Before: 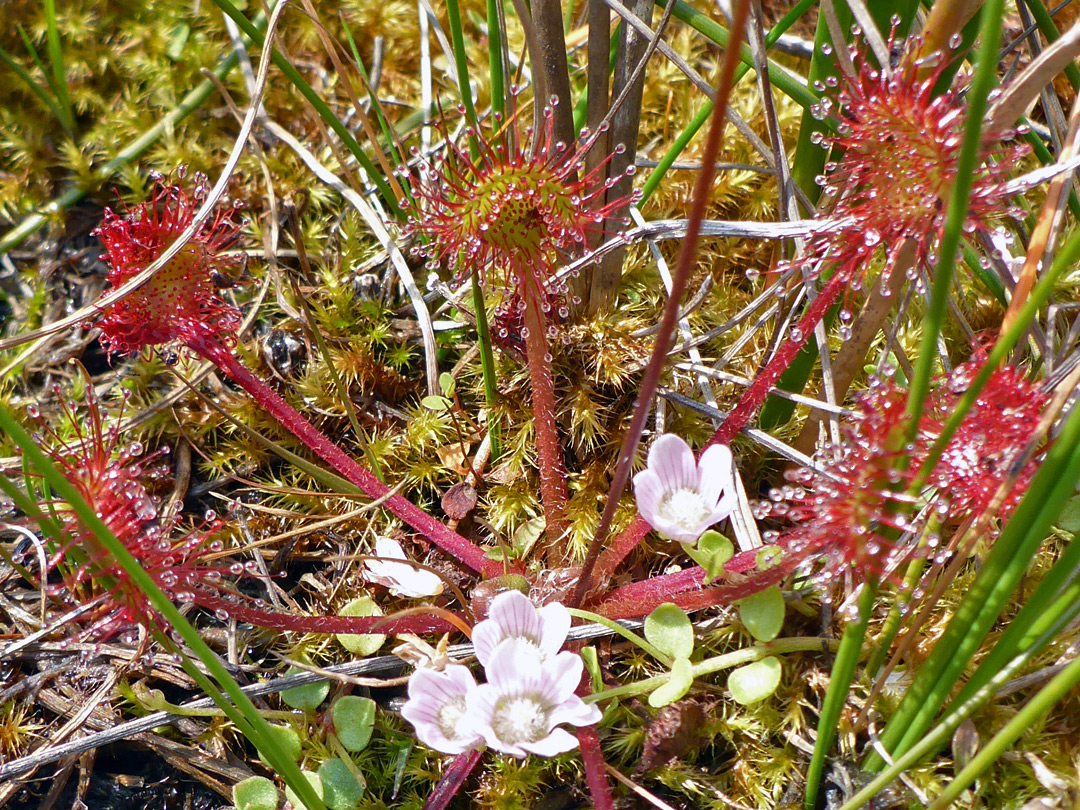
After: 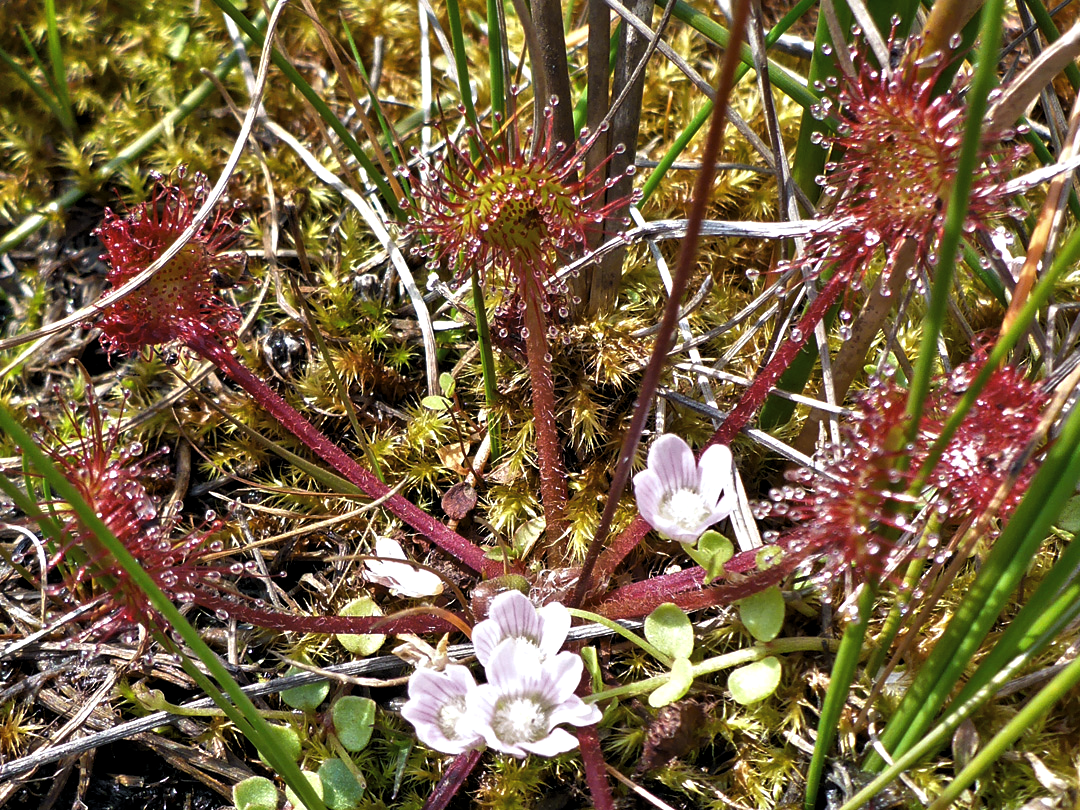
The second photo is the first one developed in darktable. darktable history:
levels: levels [0.101, 0.578, 0.953]
tone equalizer: -8 EV 1 EV, -7 EV 1 EV, -6 EV 1 EV, -5 EV 1 EV, -4 EV 1 EV, -3 EV 0.75 EV, -2 EV 0.5 EV, -1 EV 0.25 EV
local contrast: mode bilateral grid, contrast 15, coarseness 36, detail 105%, midtone range 0.2
